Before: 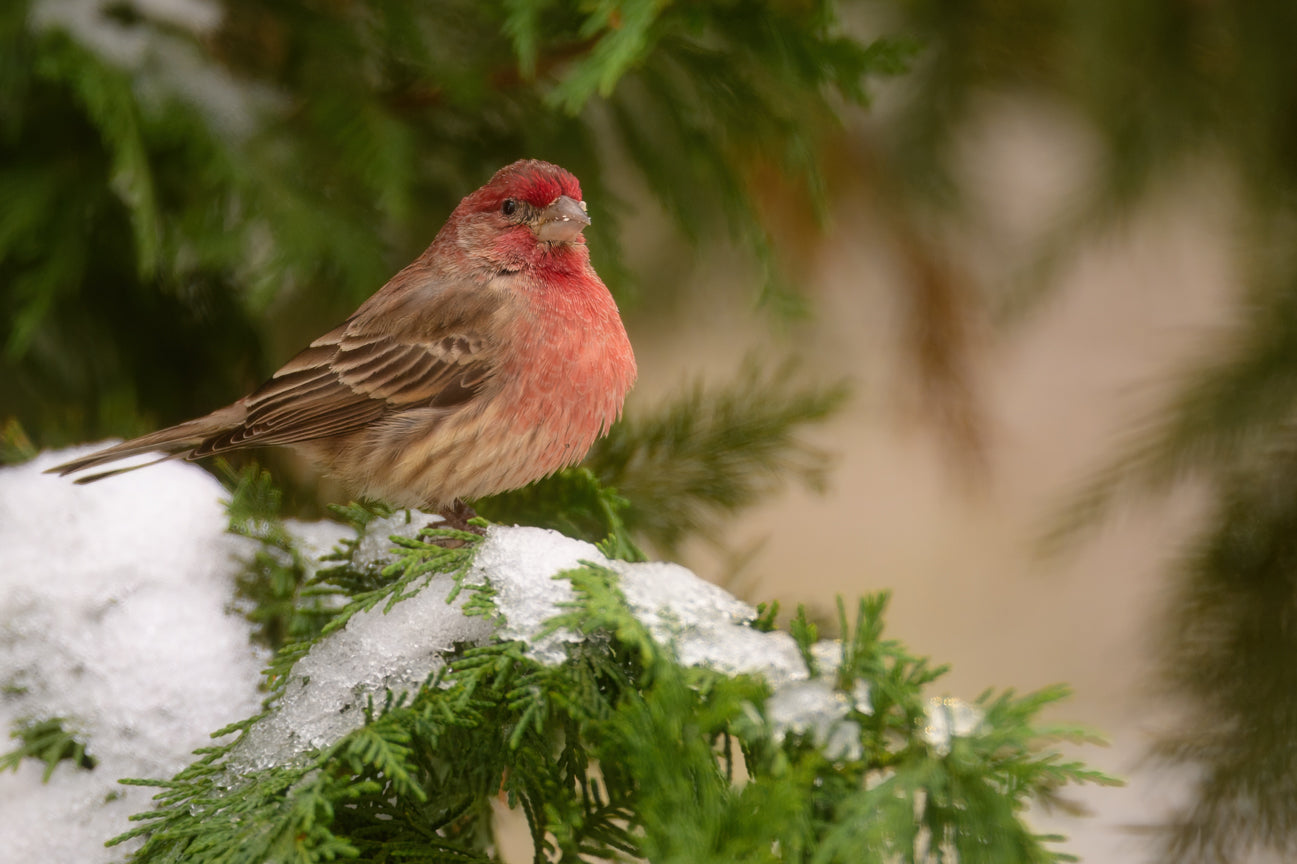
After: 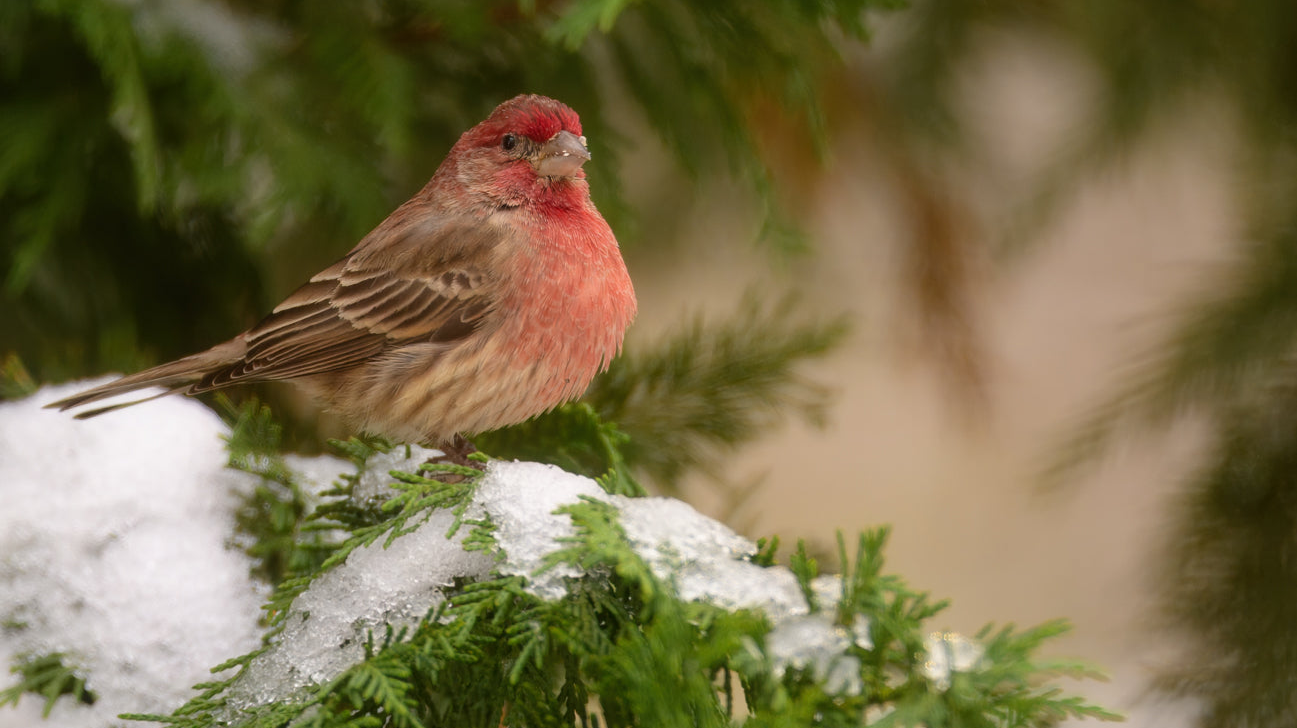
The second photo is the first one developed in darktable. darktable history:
crop: top 7.614%, bottom 8.034%
